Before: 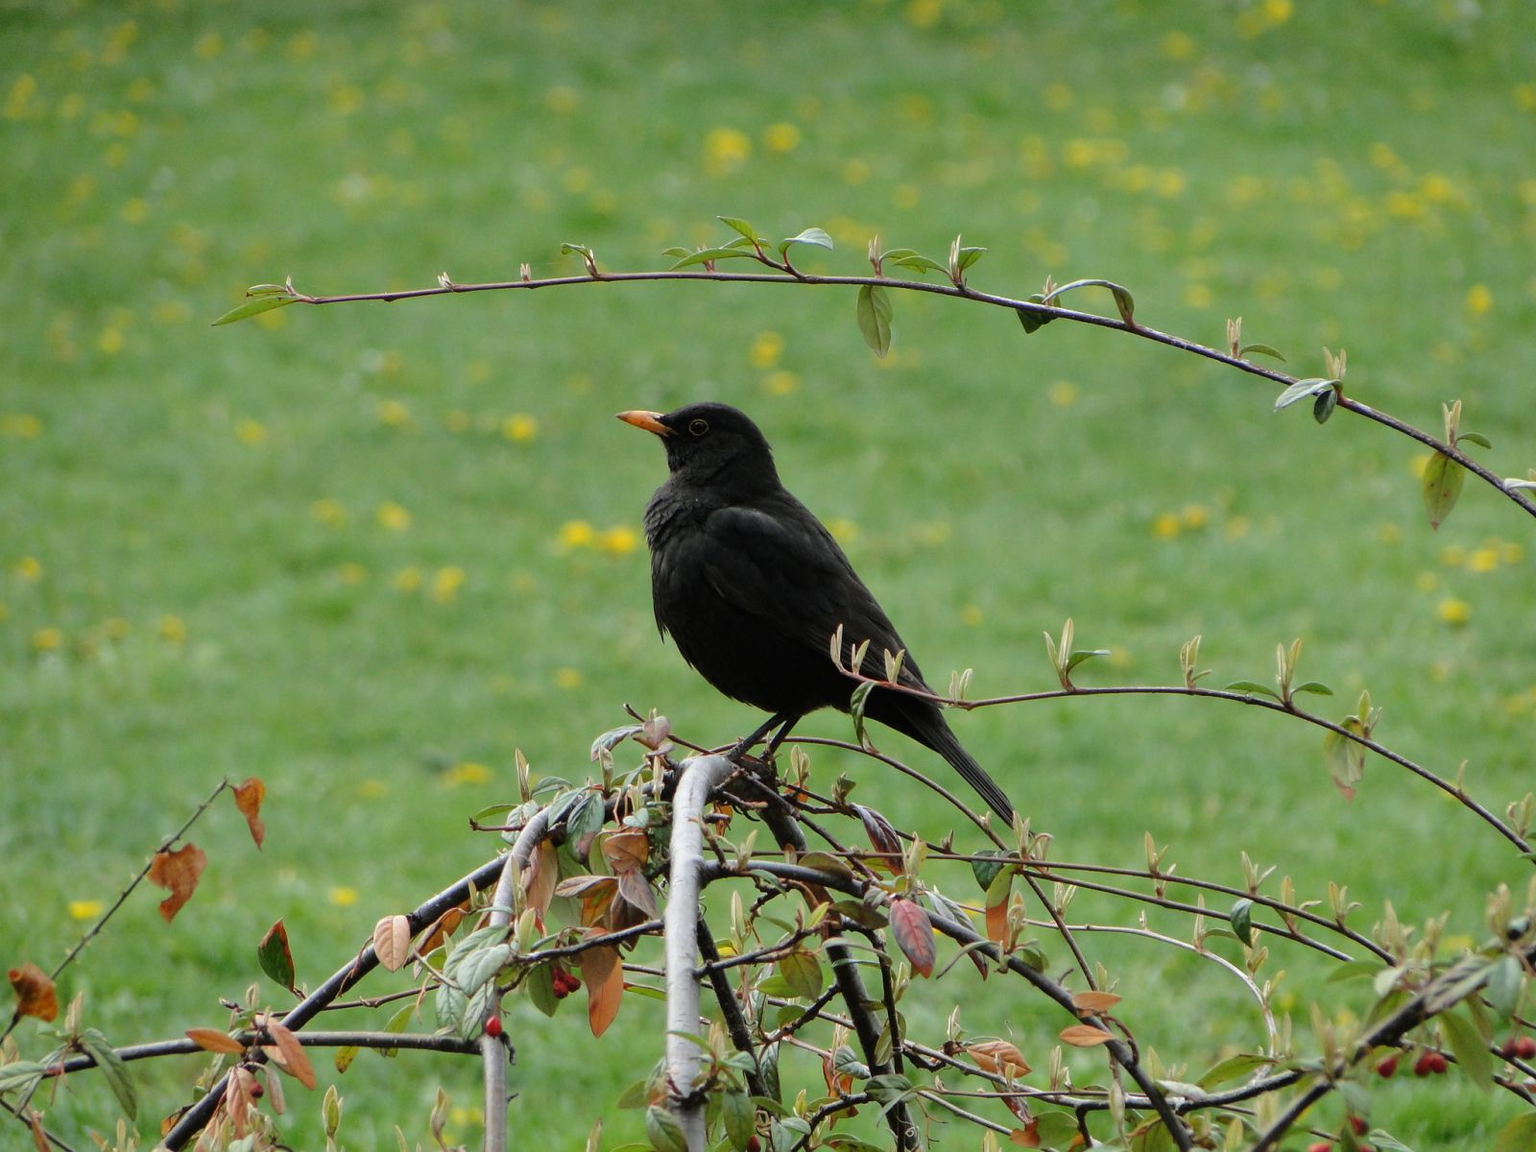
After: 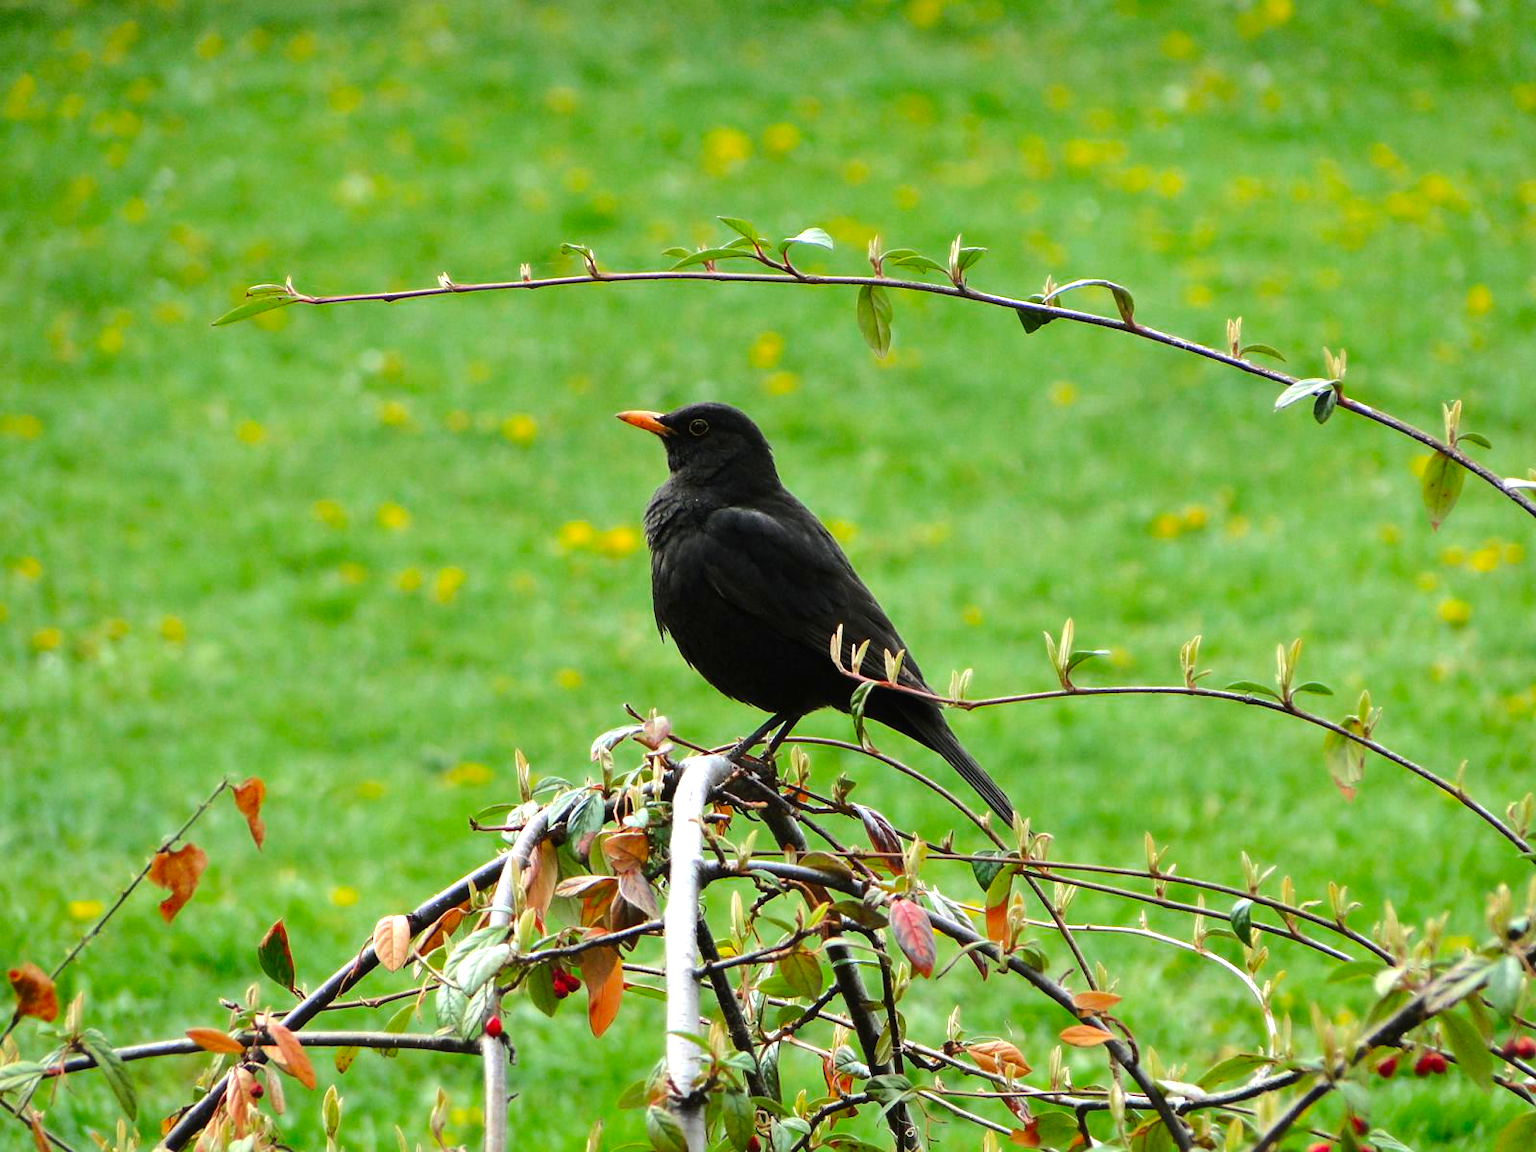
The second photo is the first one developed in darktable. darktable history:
exposure: black level correction 0, exposure 0.7 EV, compensate exposure bias true, compensate highlight preservation false
color zones: curves: ch0 [(0, 0.425) (0.143, 0.422) (0.286, 0.42) (0.429, 0.419) (0.571, 0.419) (0.714, 0.42) (0.857, 0.422) (1, 0.425)]; ch1 [(0, 0.666) (0.143, 0.669) (0.286, 0.671) (0.429, 0.67) (0.571, 0.67) (0.714, 0.67) (0.857, 0.67) (1, 0.666)]
tone equalizer: -8 EV -0.417 EV, -7 EV -0.389 EV, -6 EV -0.333 EV, -5 EV -0.222 EV, -3 EV 0.222 EV, -2 EV 0.333 EV, -1 EV 0.389 EV, +0 EV 0.417 EV, edges refinement/feathering 500, mask exposure compensation -1.57 EV, preserve details no
